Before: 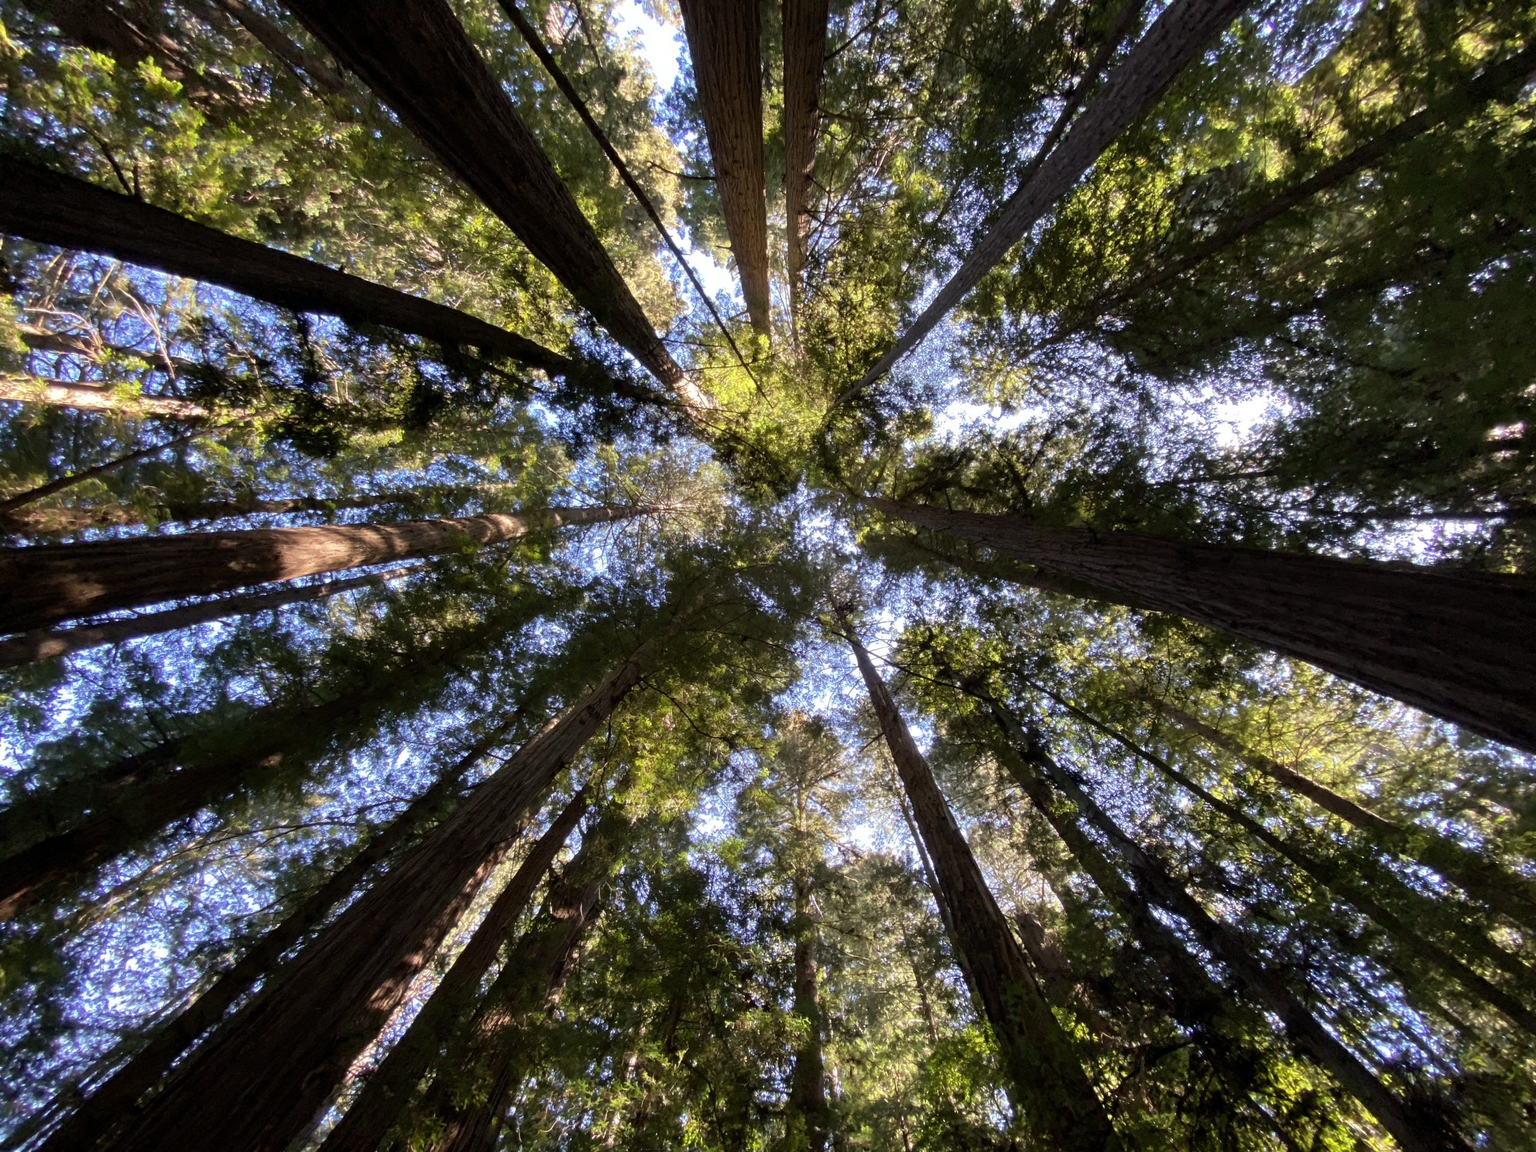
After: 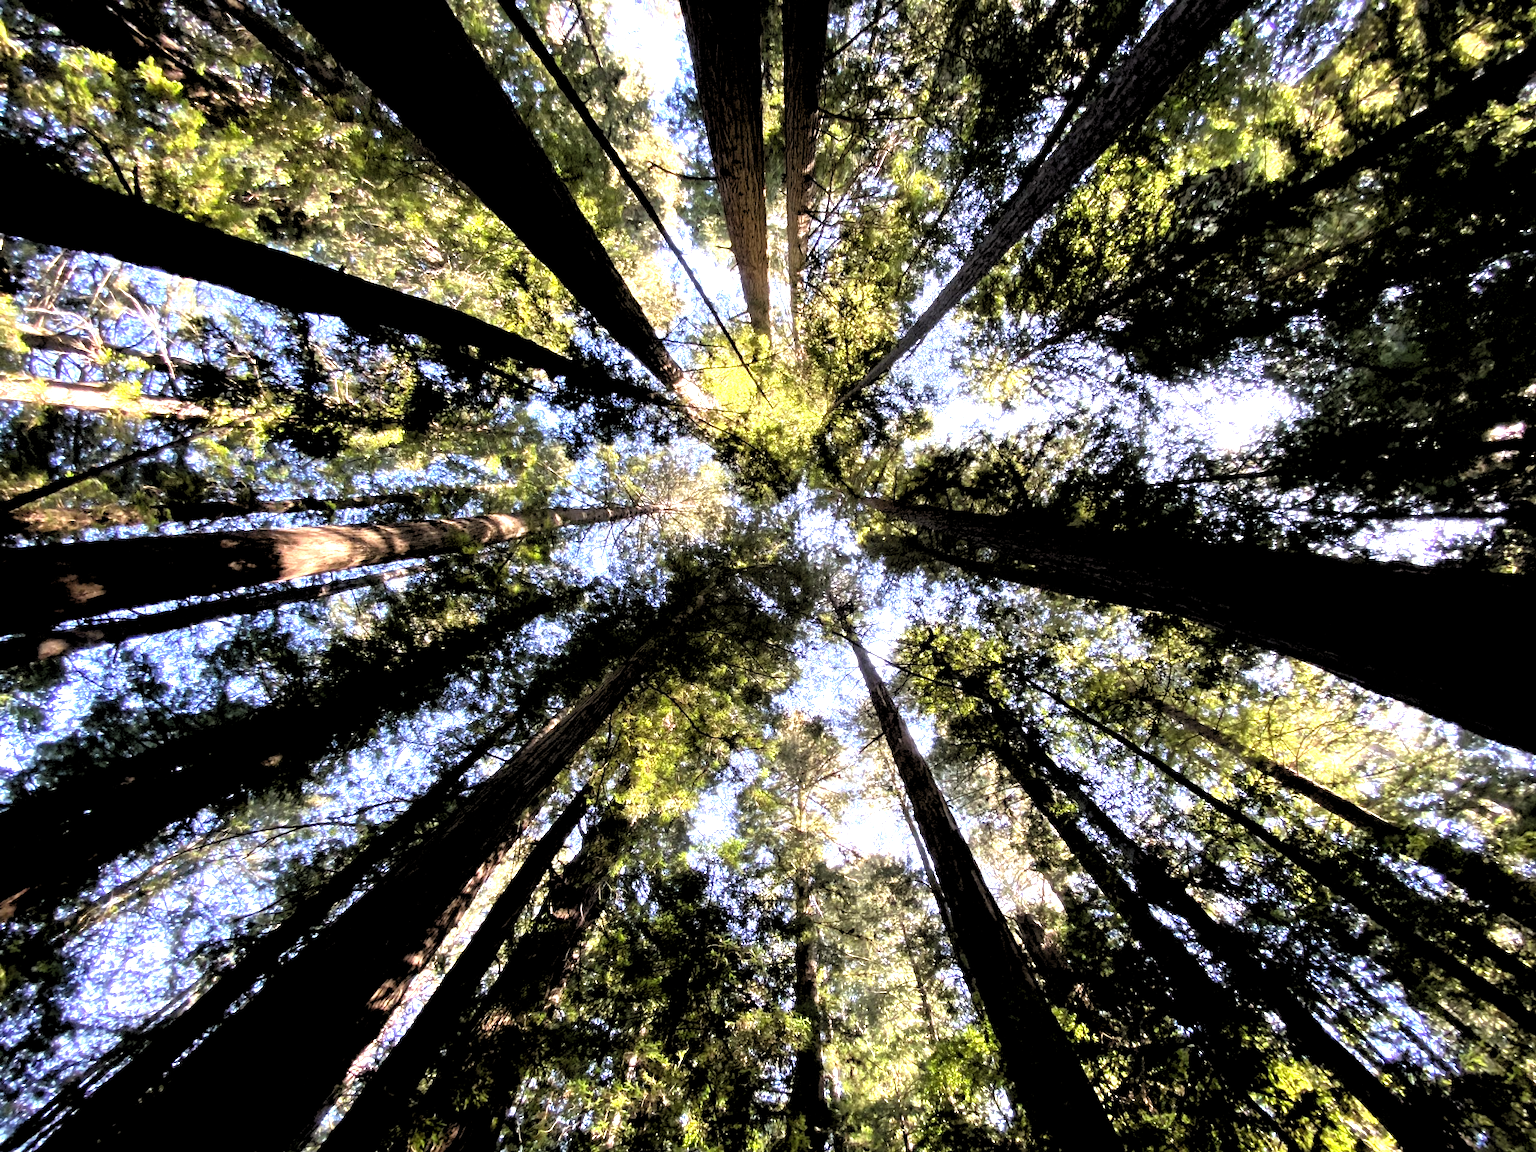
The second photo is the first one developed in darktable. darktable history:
exposure: black level correction 0, exposure 1.1 EV, compensate exposure bias true, compensate highlight preservation false
rgb levels: levels [[0.034, 0.472, 0.904], [0, 0.5, 1], [0, 0.5, 1]]
